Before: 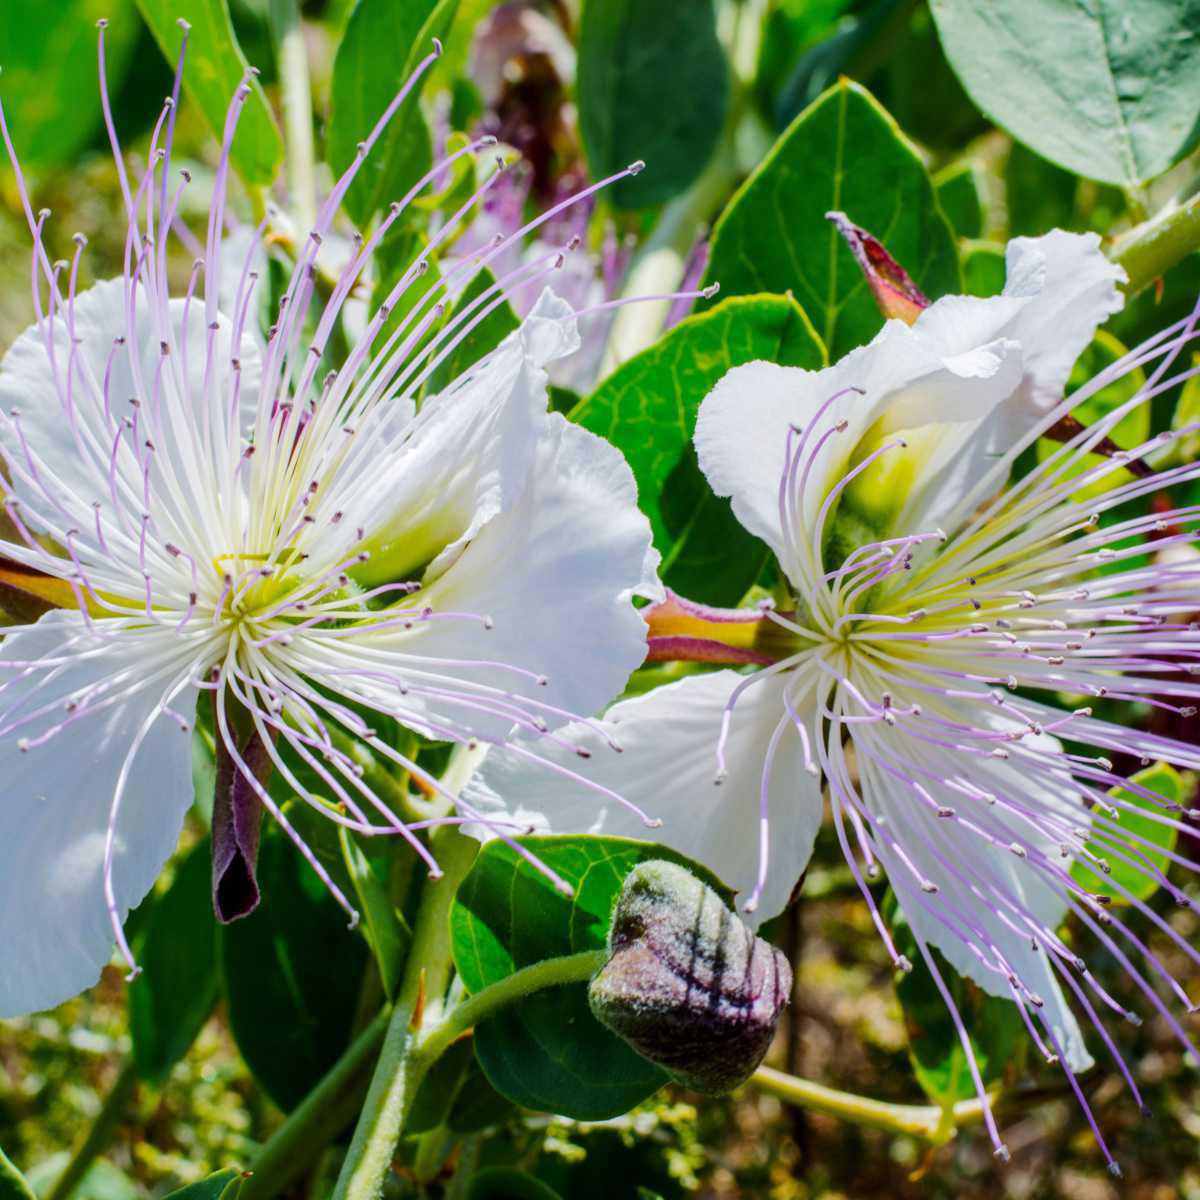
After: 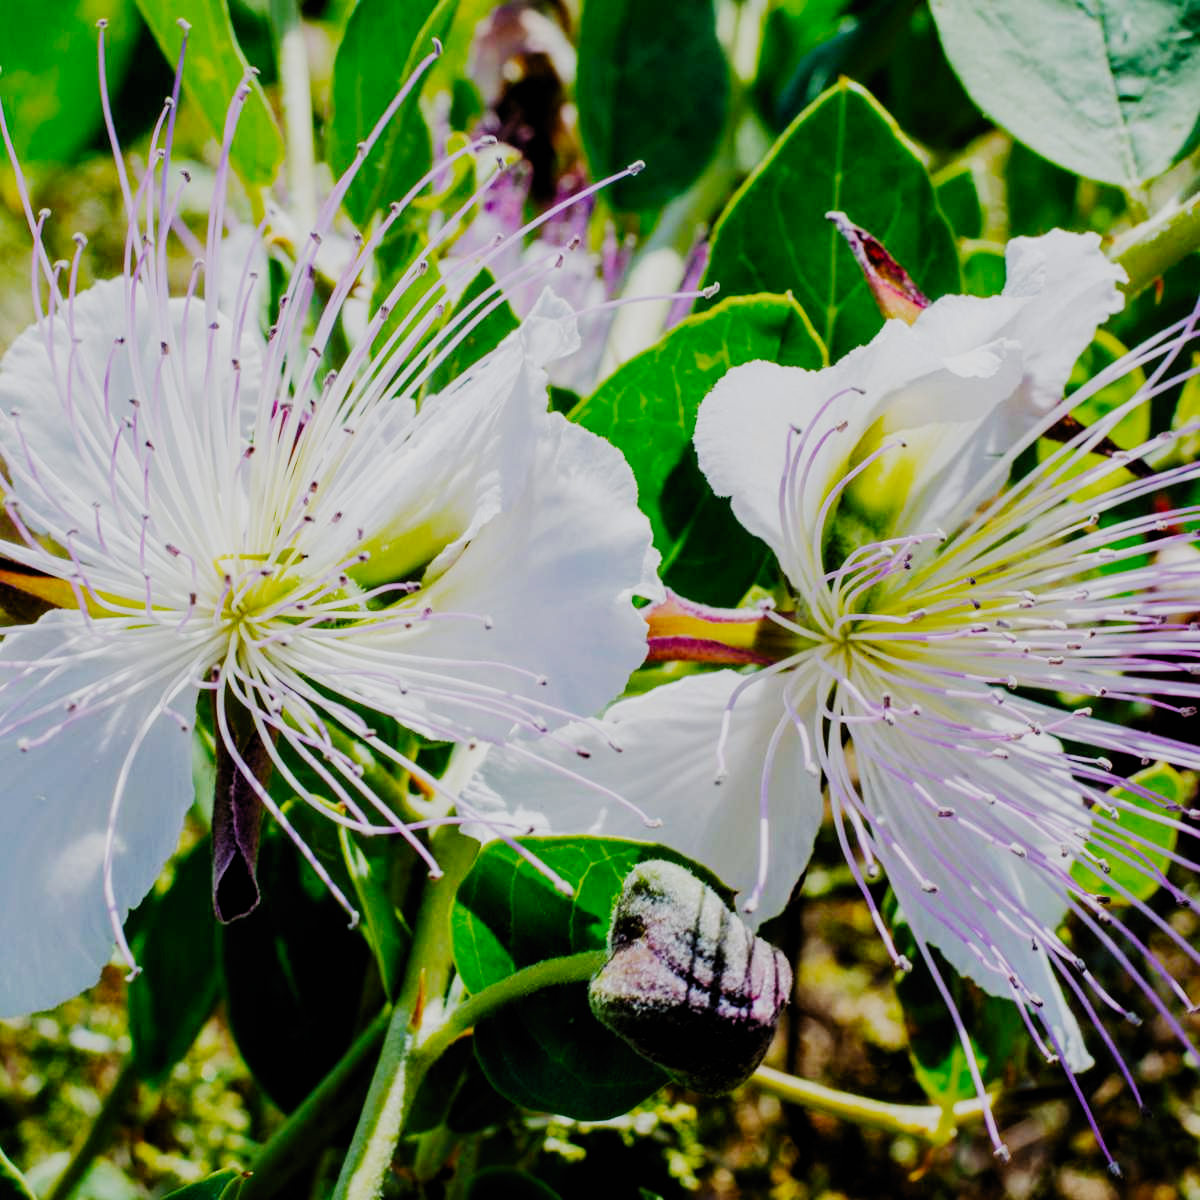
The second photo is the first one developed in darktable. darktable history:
filmic rgb: black relative exposure -5.11 EV, white relative exposure 4 EV, hardness 2.88, contrast 1.3, preserve chrominance no, color science v5 (2021), contrast in shadows safe, contrast in highlights safe
